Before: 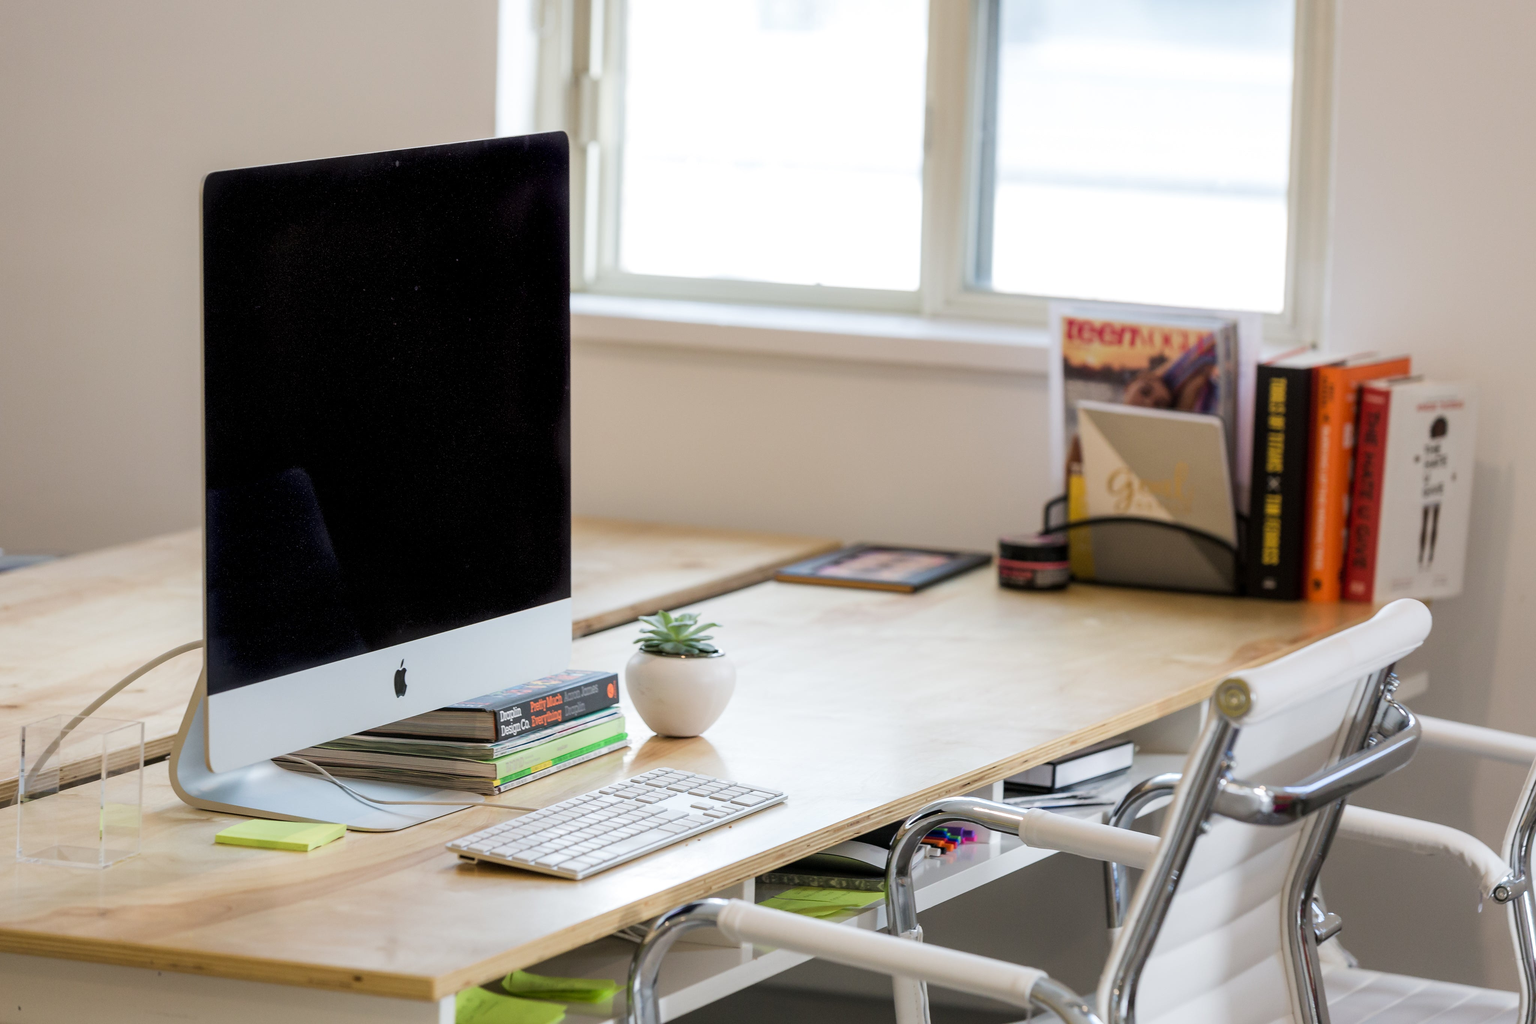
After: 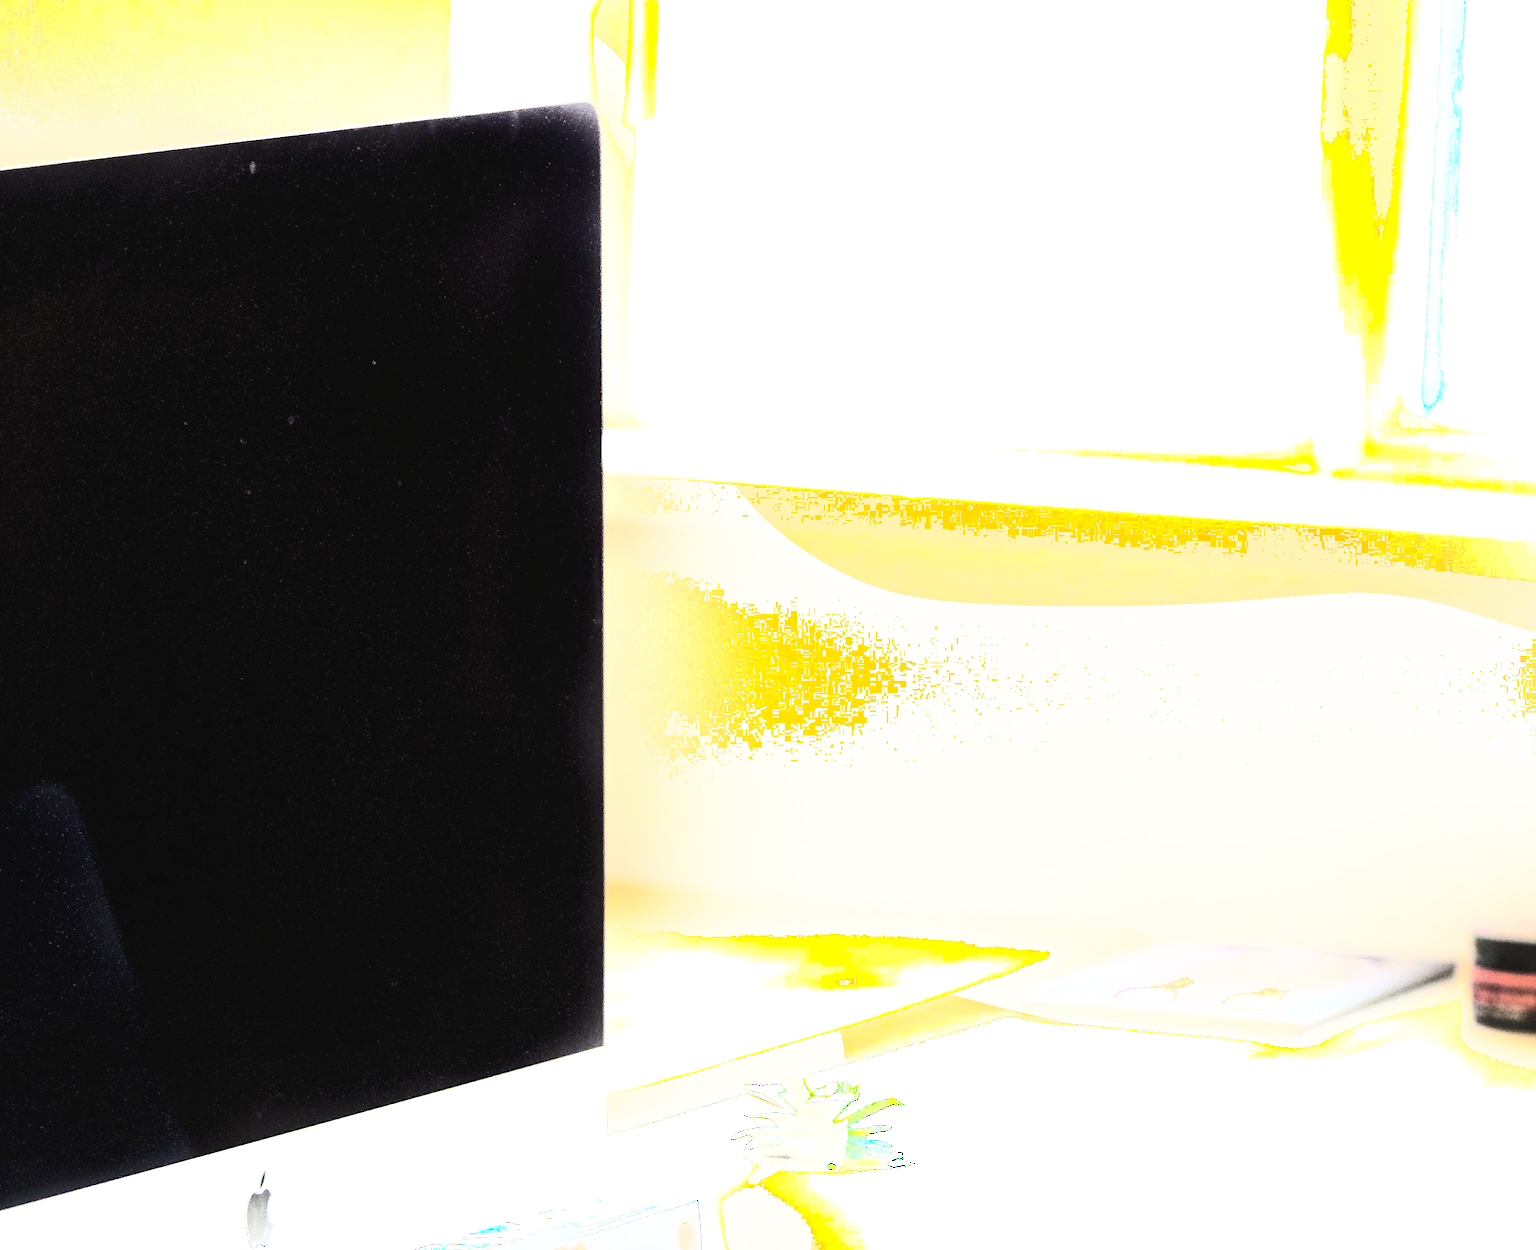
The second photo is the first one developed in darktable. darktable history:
crop: left 17.765%, top 7.928%, right 32.855%, bottom 31.797%
haze removal: compatibility mode true, adaptive false
exposure: black level correction -0.005, exposure 1.003 EV, compensate highlight preservation false
color balance rgb: highlights gain › chroma 2.979%, highlights gain › hue 73.57°, perceptual saturation grading › global saturation 60.877%, perceptual saturation grading › highlights 19.714%, perceptual saturation grading › shadows -49.435%, perceptual brilliance grading › highlights 6.549%, perceptual brilliance grading › mid-tones 16.356%, perceptual brilliance grading › shadows -5.264%, global vibrance 20%
shadows and highlights: shadows -21.29, highlights 98.44, soften with gaussian
contrast brightness saturation: contrast 0.252, saturation -0.307
